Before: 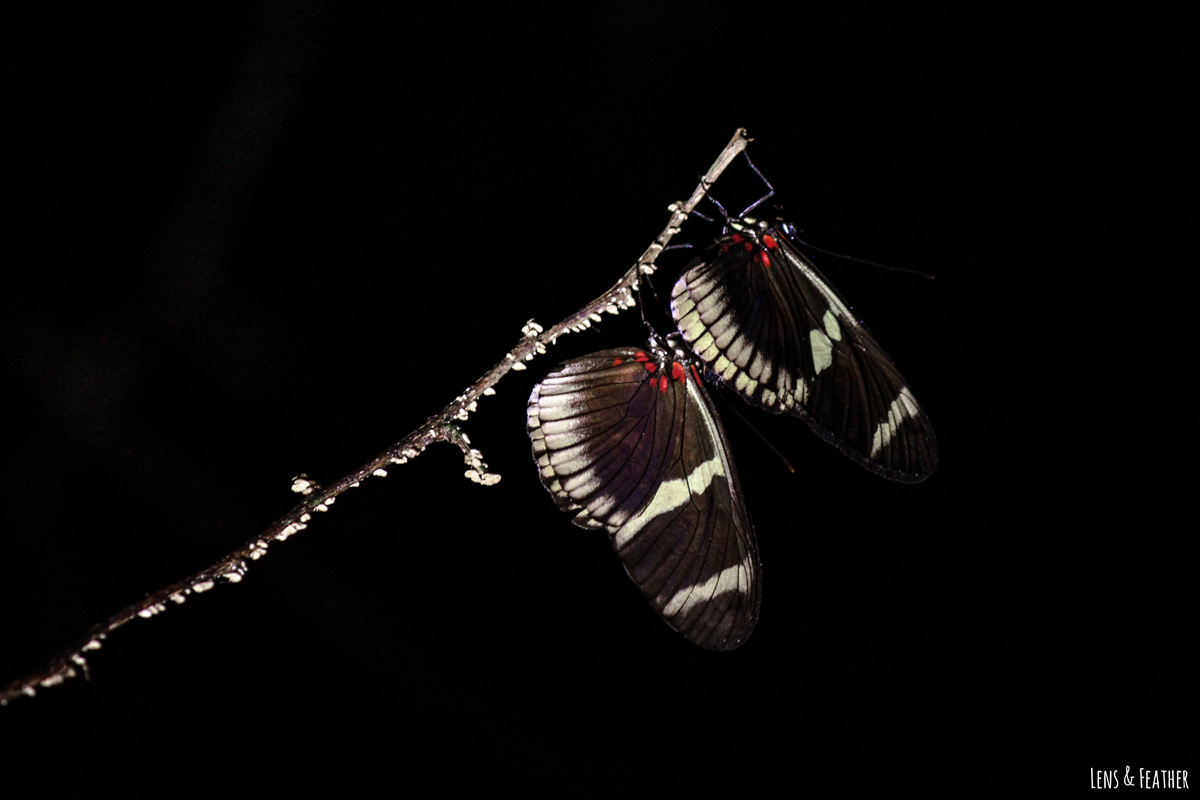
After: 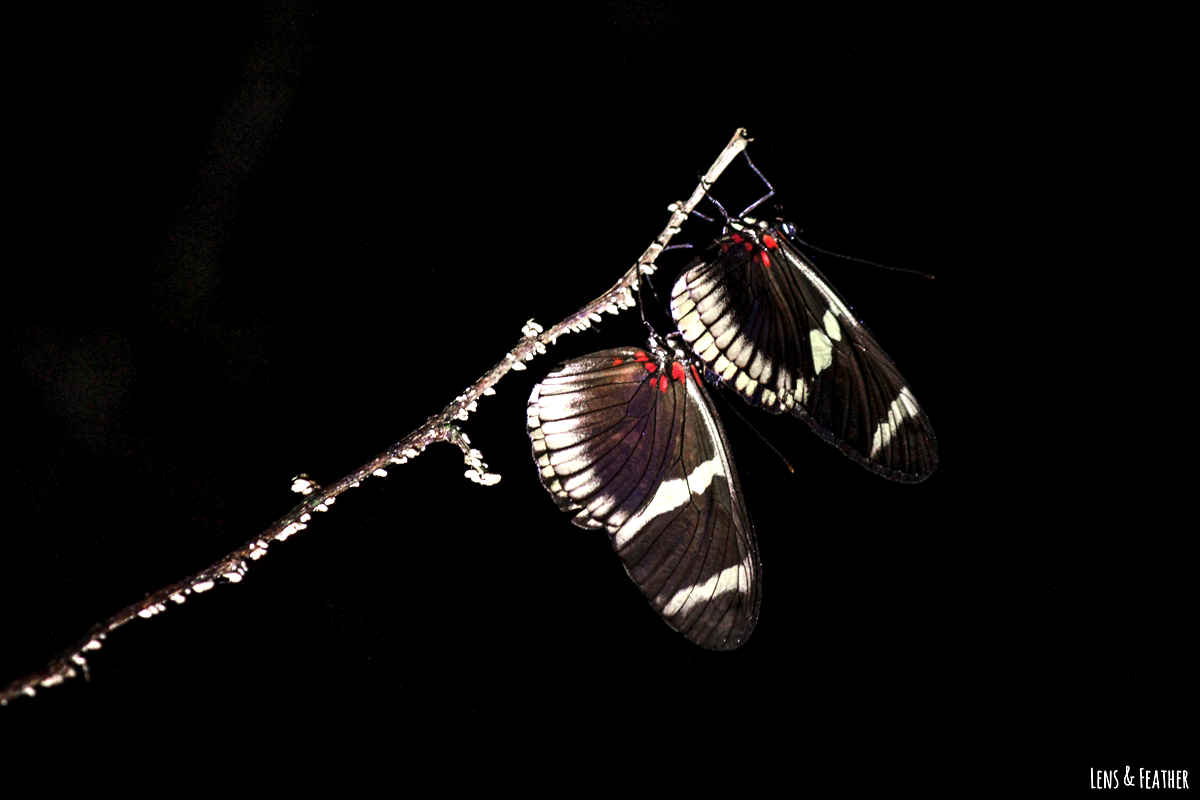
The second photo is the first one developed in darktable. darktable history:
exposure: black level correction 0.001, exposure 1.132 EV, compensate exposure bias true, compensate highlight preservation false
